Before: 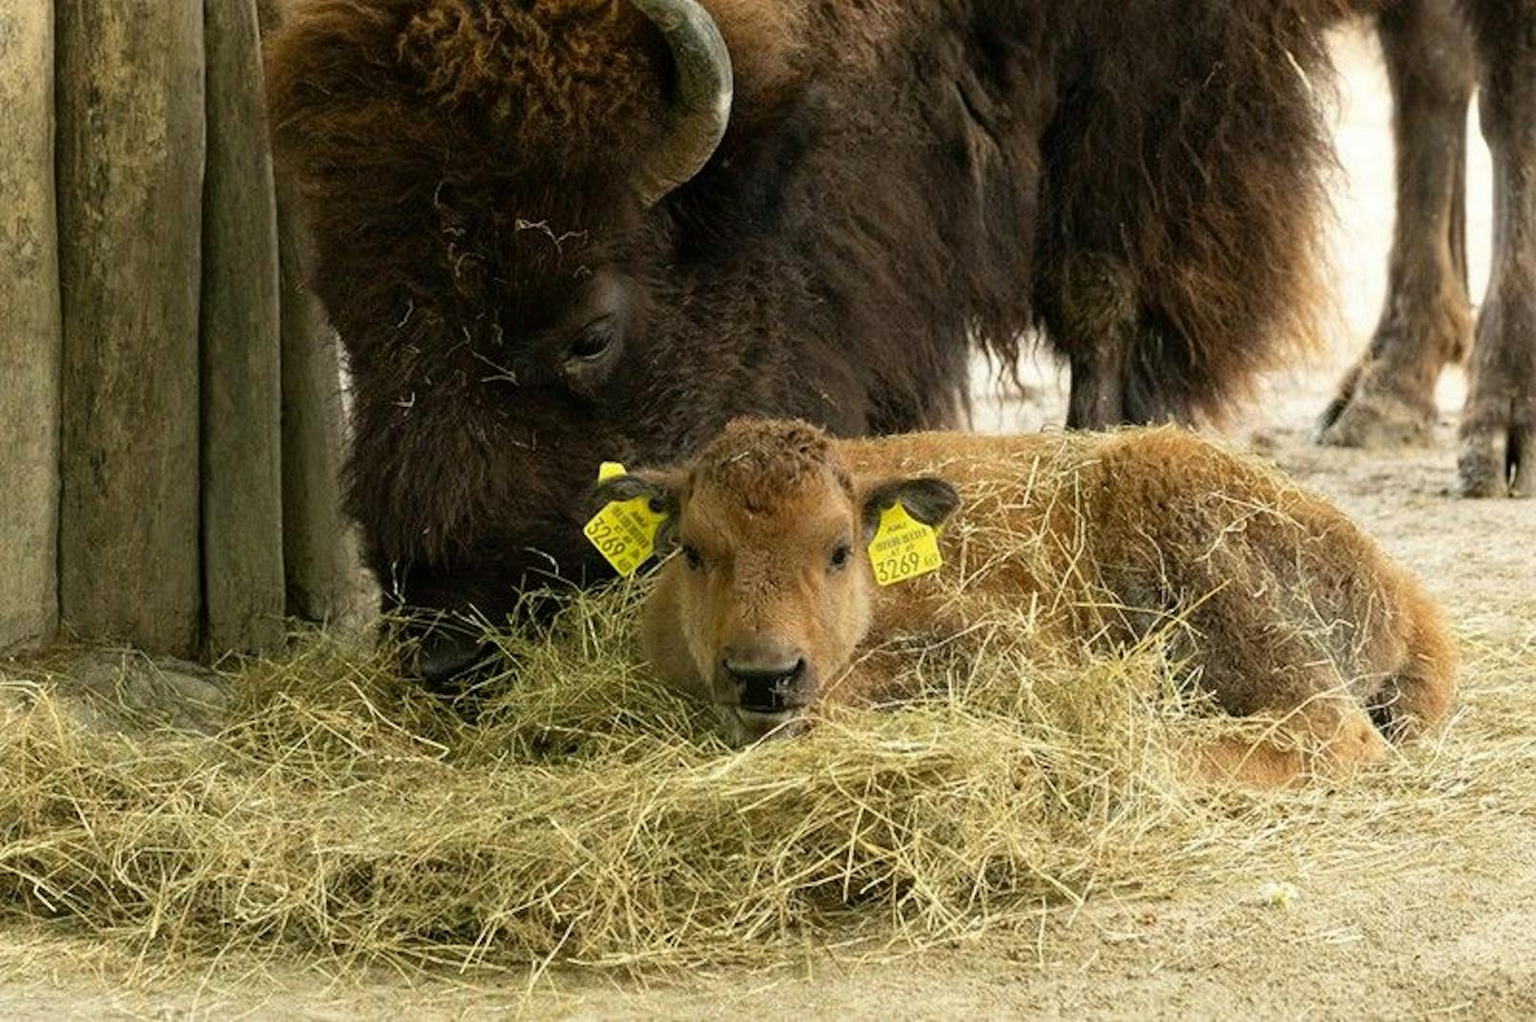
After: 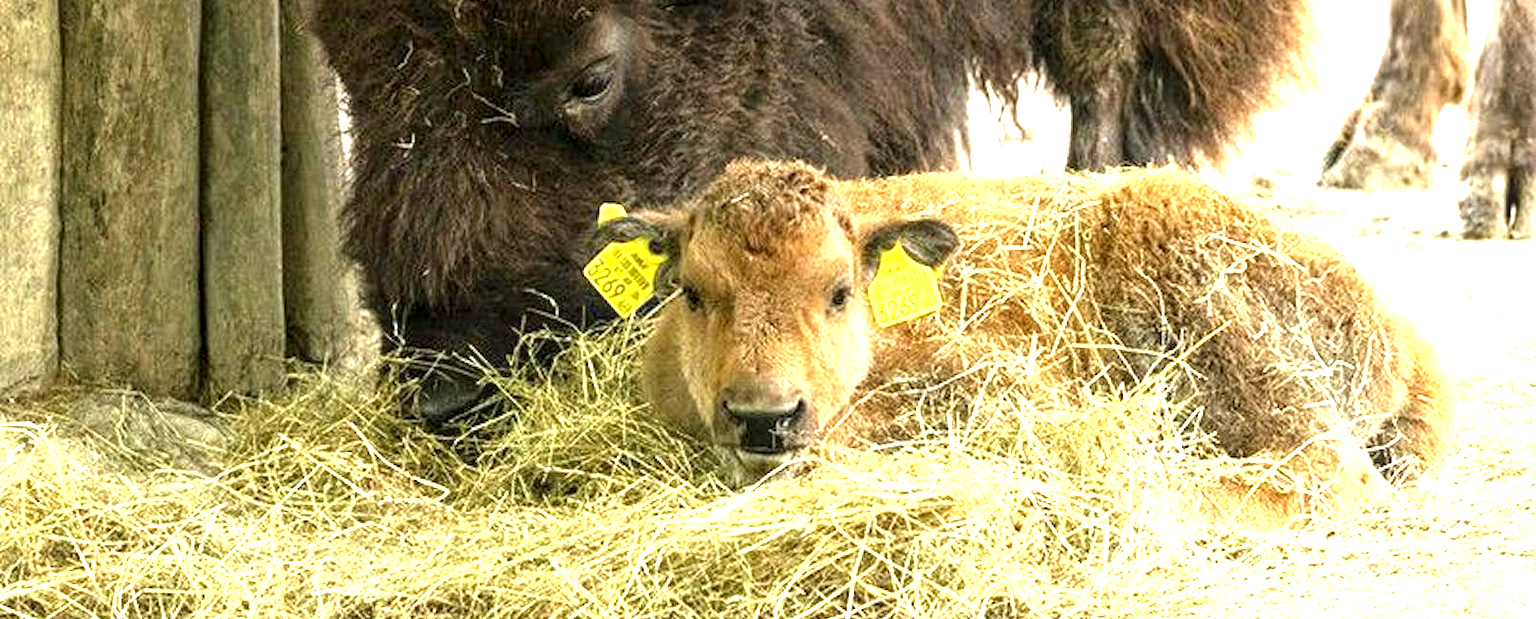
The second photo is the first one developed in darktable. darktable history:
tone equalizer: on, module defaults
exposure: black level correction 0, exposure 1.625 EV, compensate exposure bias true, compensate highlight preservation false
local contrast: detail 130%
crop and rotate: top 25.357%, bottom 13.942%
